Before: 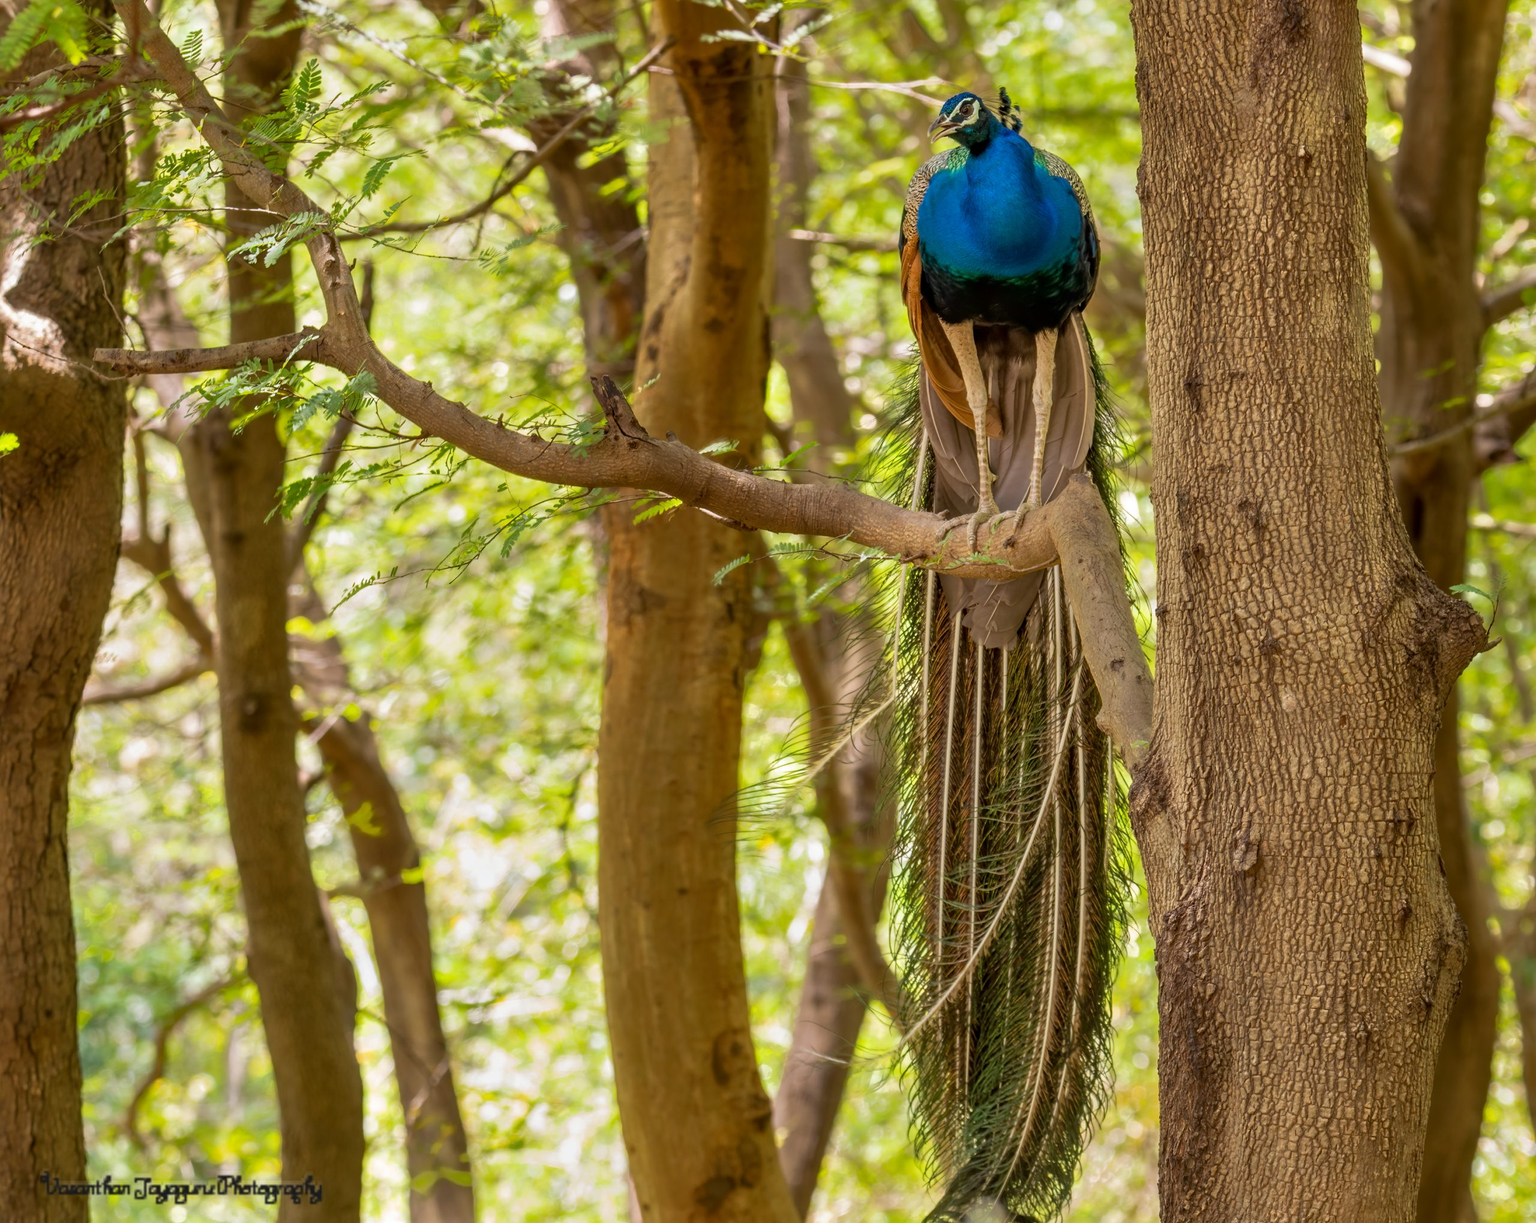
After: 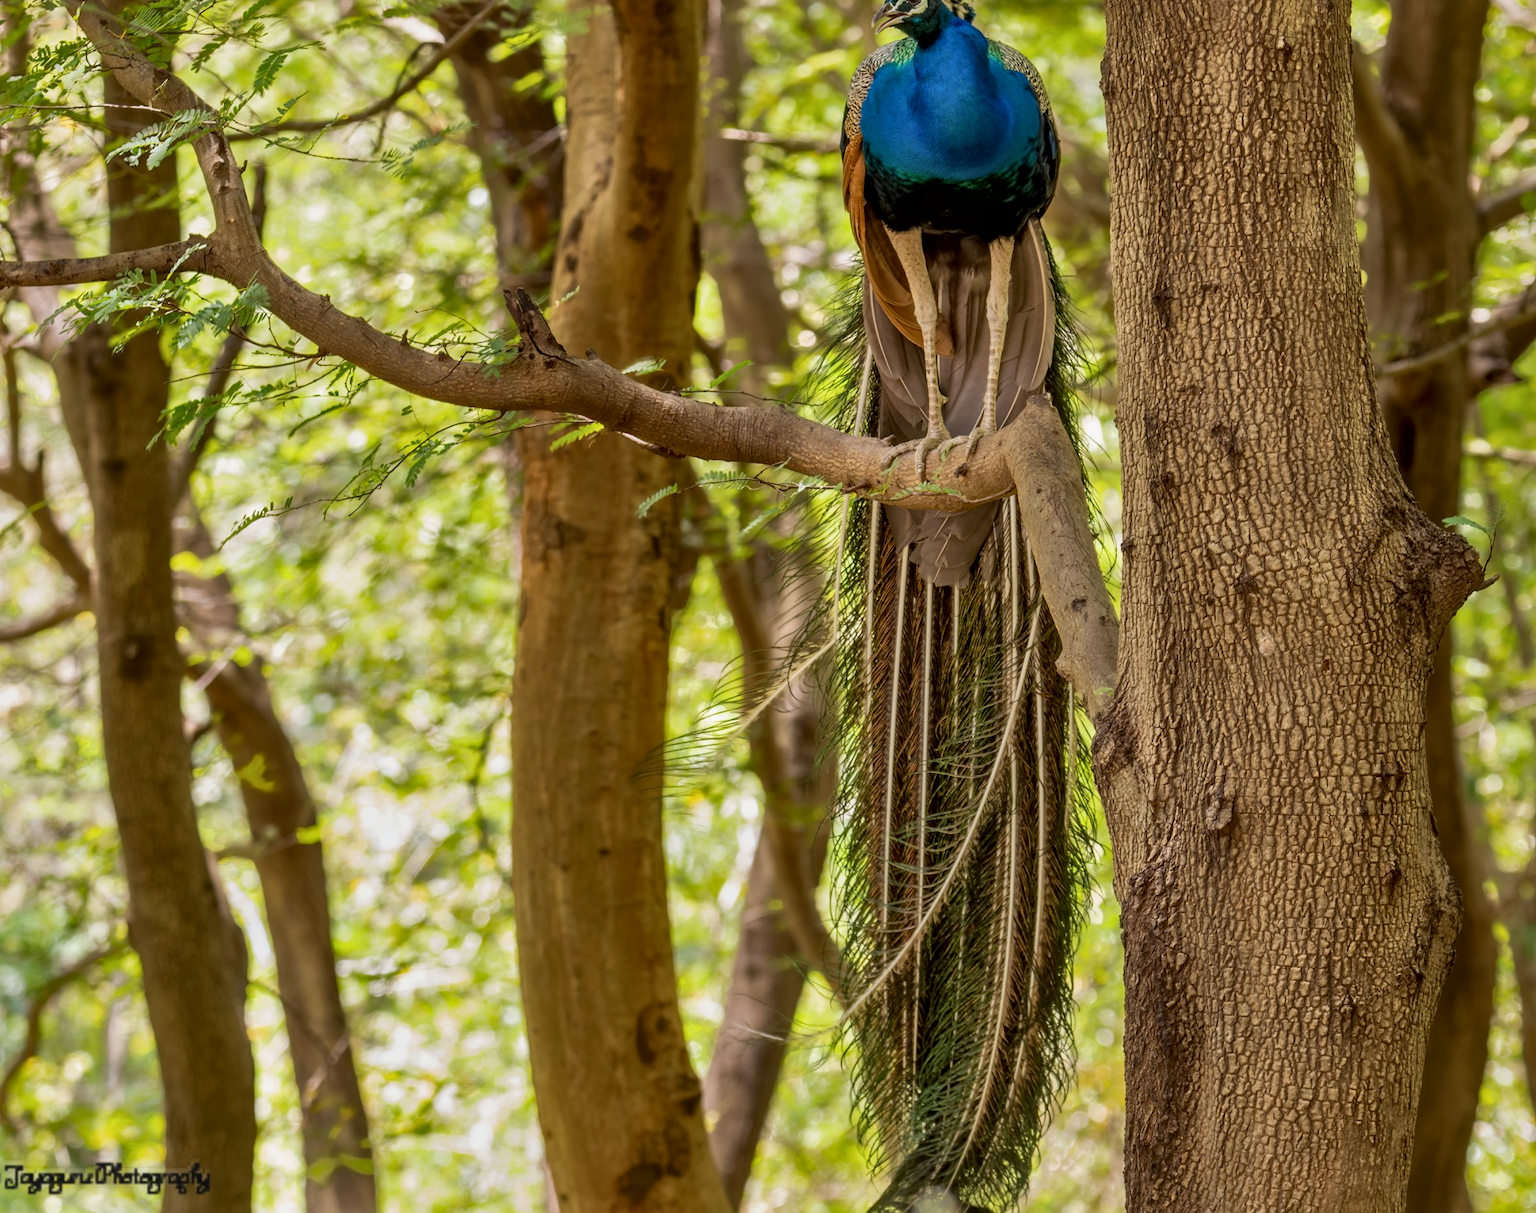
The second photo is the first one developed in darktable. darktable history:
local contrast: mode bilateral grid, contrast 20, coarseness 51, detail 148%, midtone range 0.2
crop and rotate: left 8.501%, top 9.214%
exposure: exposure -0.242 EV, compensate highlight preservation false
